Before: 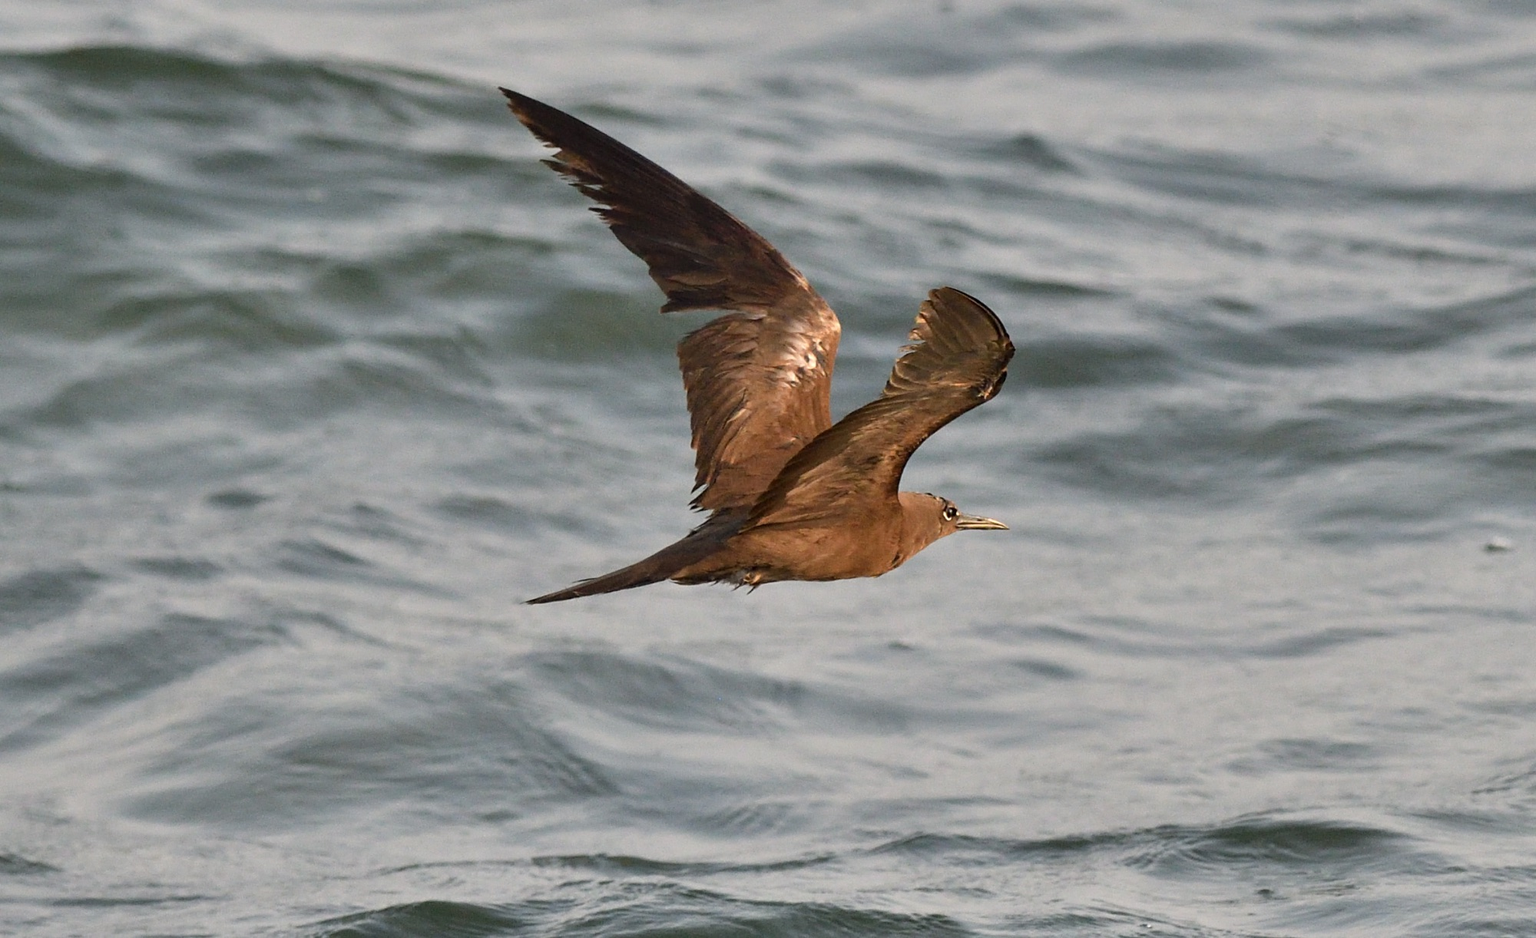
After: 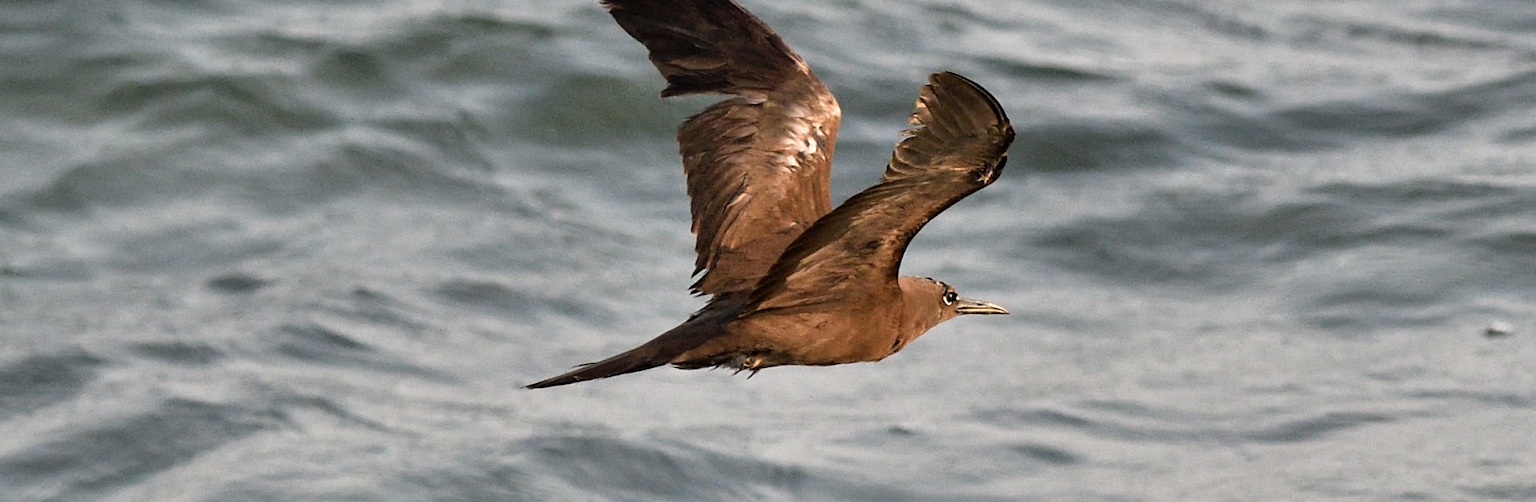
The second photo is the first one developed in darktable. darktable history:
crop and rotate: top 23.043%, bottom 23.437%
filmic rgb: white relative exposure 2.45 EV, hardness 6.33
shadows and highlights: shadows 49, highlights -41, soften with gaussian
